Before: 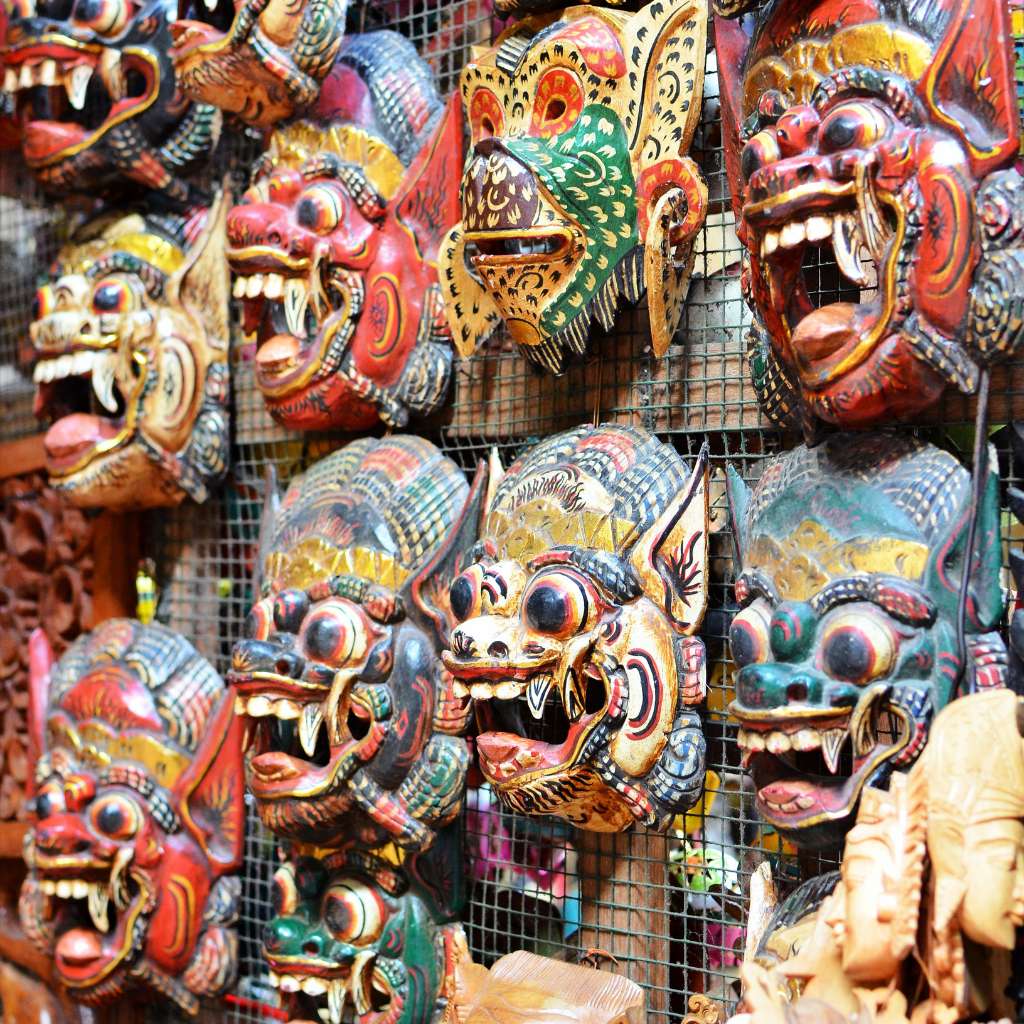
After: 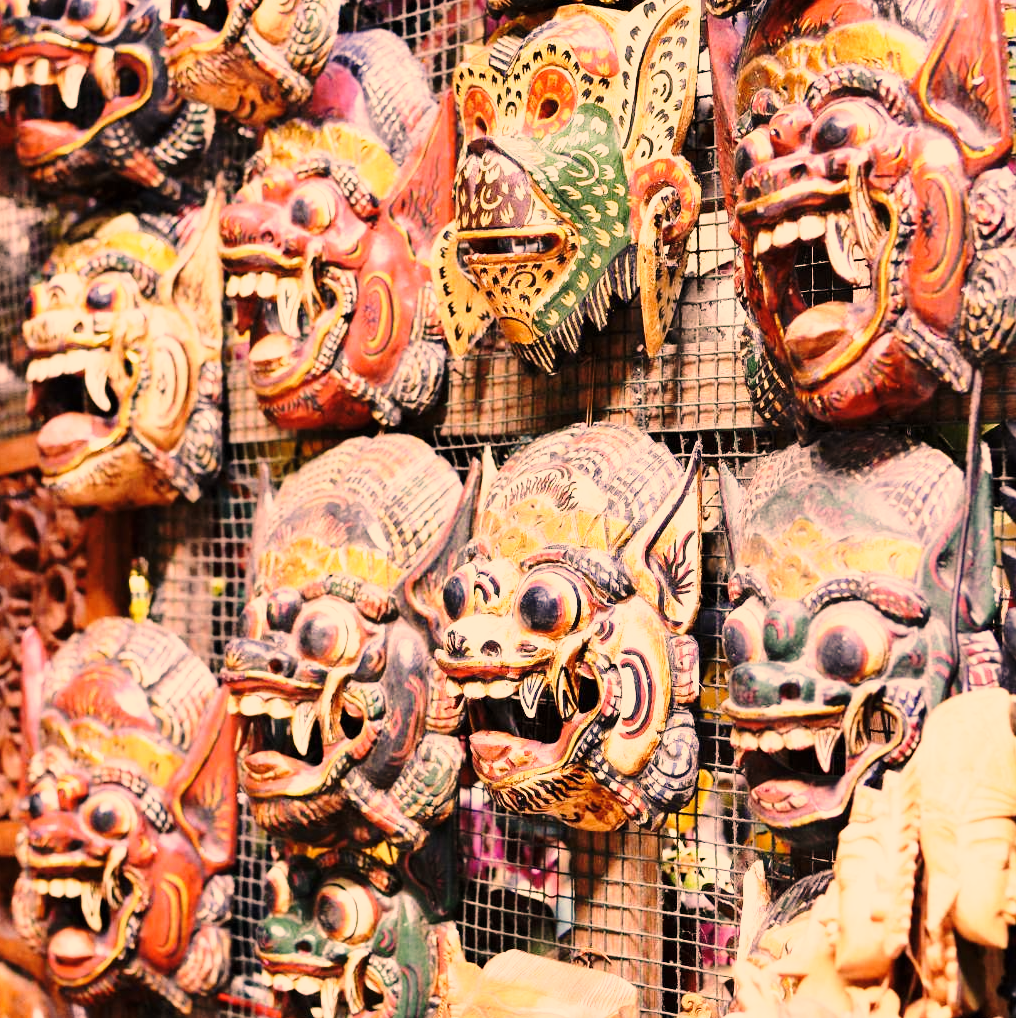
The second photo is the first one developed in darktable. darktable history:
crop and rotate: left 0.736%, top 0.18%, bottom 0.406%
color correction: highlights a* 39.72, highlights b* 39.63, saturation 0.69
base curve: curves: ch0 [(0, 0) (0.028, 0.03) (0.121, 0.232) (0.46, 0.748) (0.859, 0.968) (1, 1)], preserve colors none
